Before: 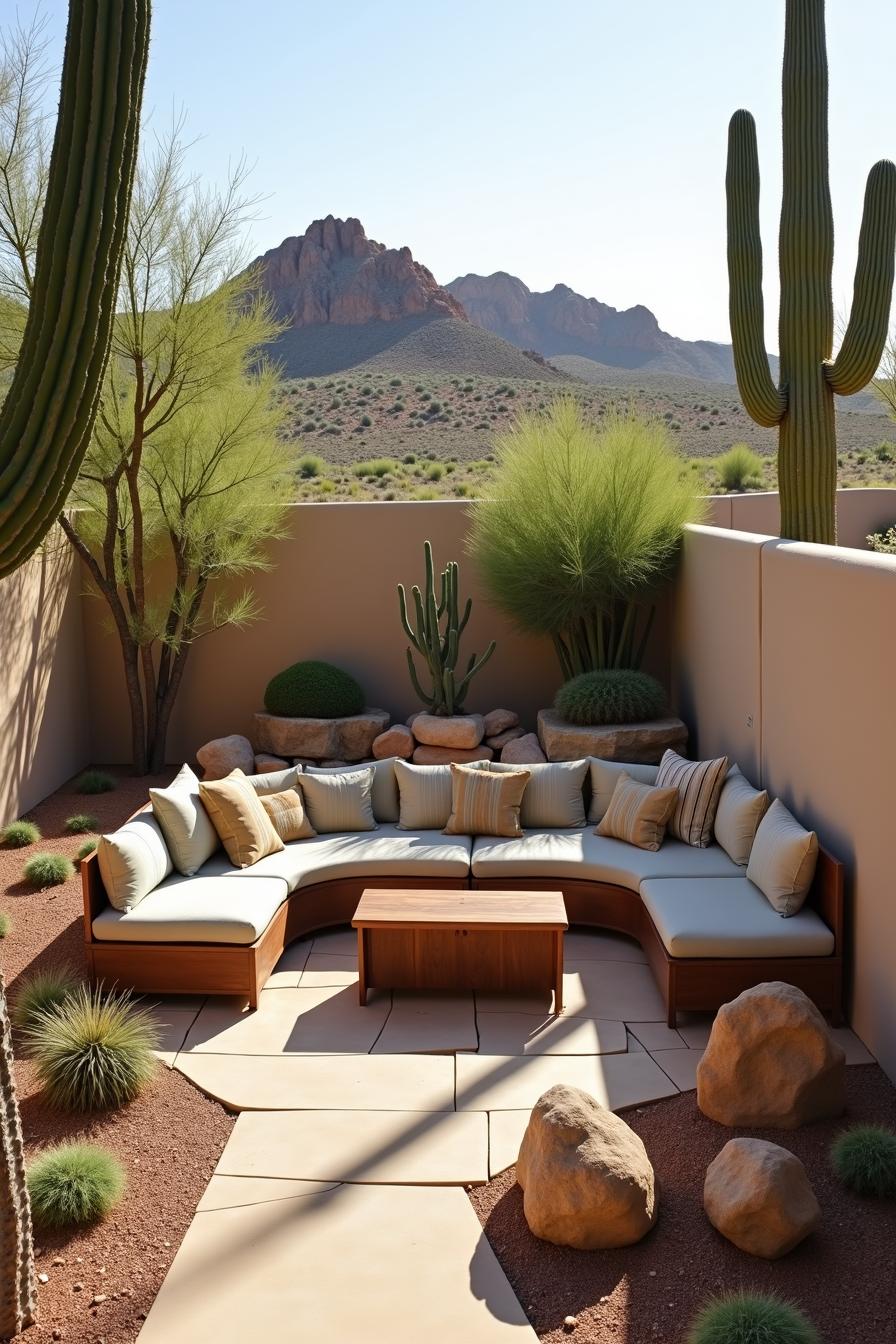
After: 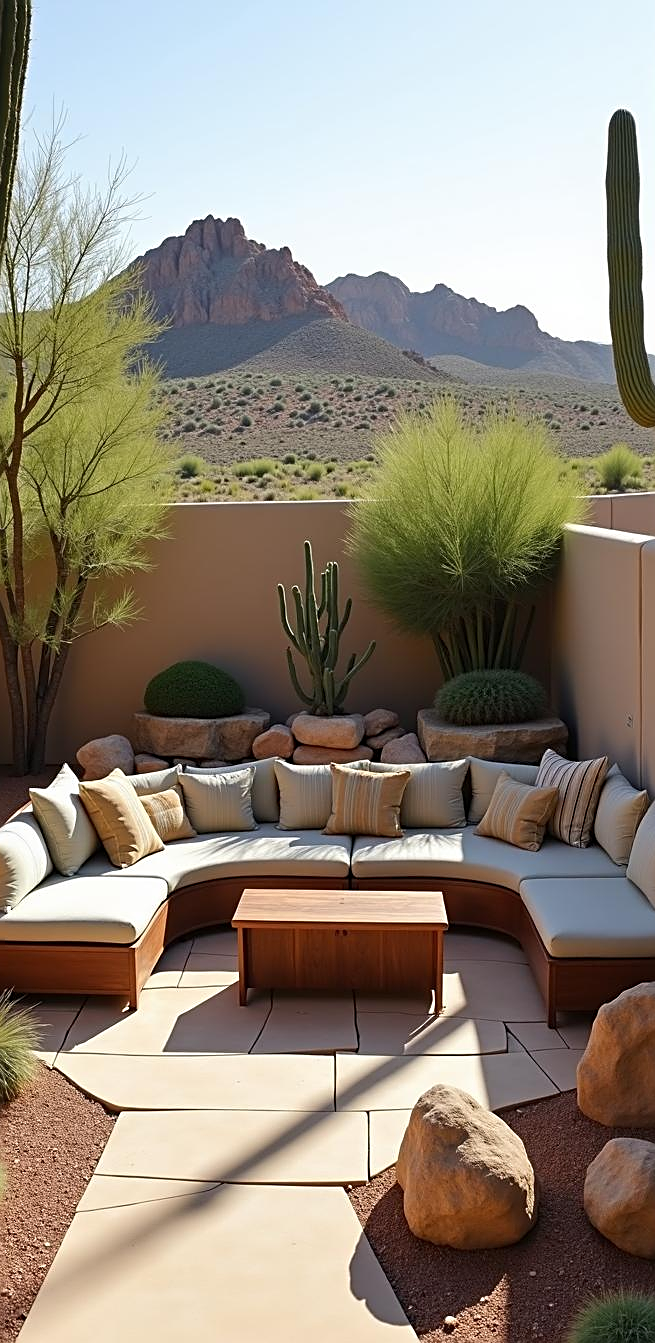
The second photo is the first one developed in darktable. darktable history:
crop: left 13.479%, top 0%, right 13.314%
sharpen: amount 0.598
